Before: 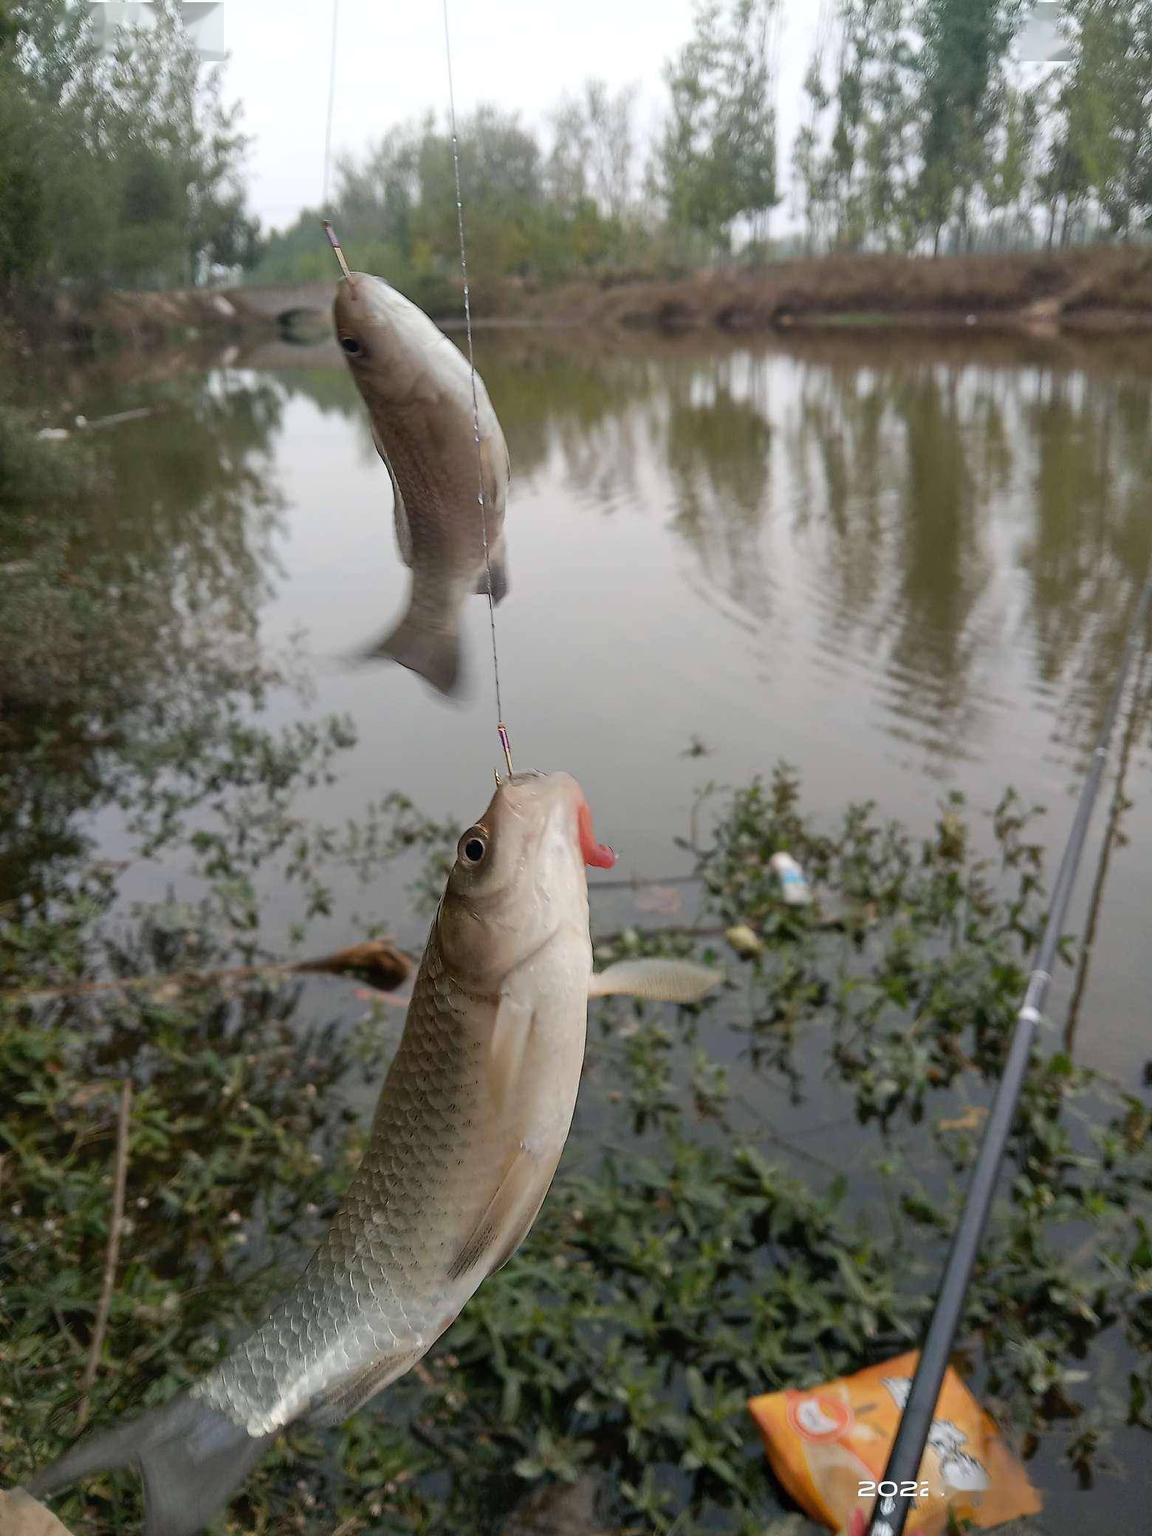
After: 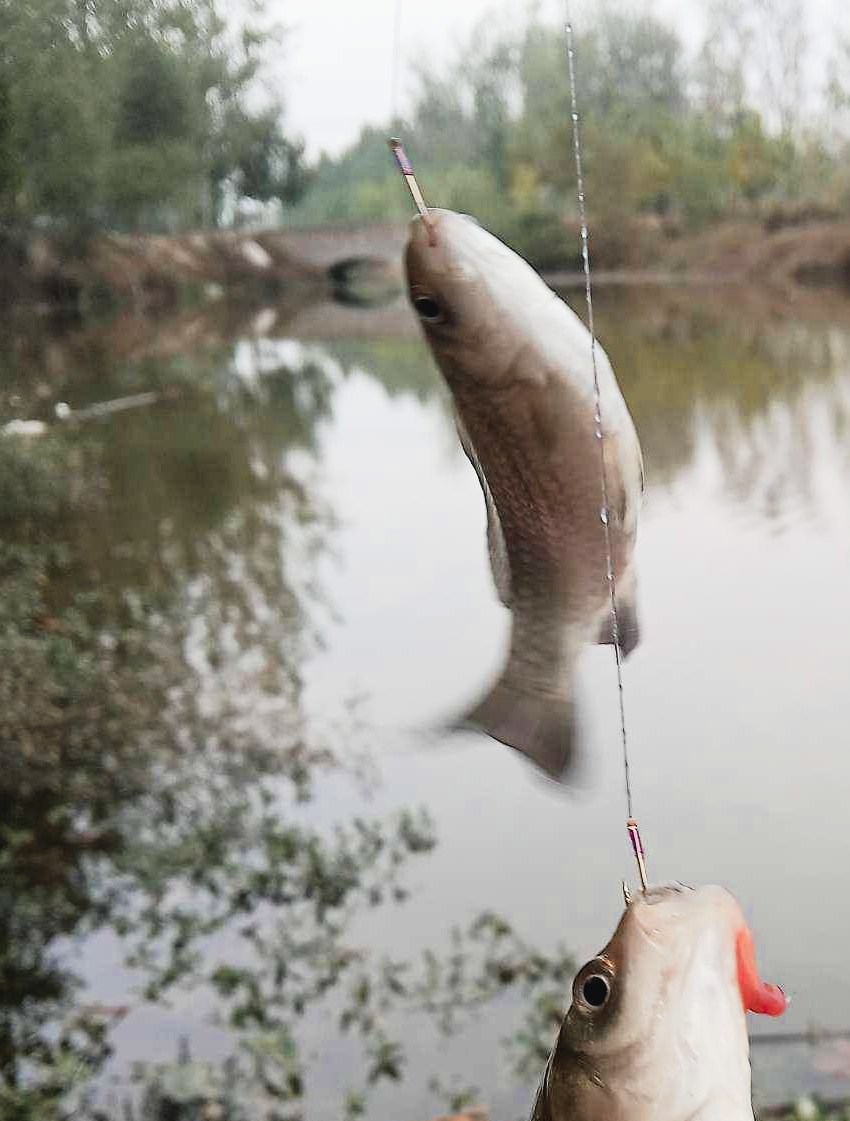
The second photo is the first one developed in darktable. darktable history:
tone curve: curves: ch0 [(0, 0.036) (0.037, 0.042) (0.167, 0.143) (0.433, 0.502) (0.531, 0.637) (0.696, 0.825) (0.856, 0.92) (1, 0.98)]; ch1 [(0, 0) (0.424, 0.383) (0.482, 0.459) (0.501, 0.5) (0.522, 0.526) (0.559, 0.563) (0.604, 0.646) (0.715, 0.729) (1, 1)]; ch2 [(0, 0) (0.369, 0.388) (0.45, 0.48) (0.499, 0.502) (0.504, 0.504) (0.512, 0.526) (0.581, 0.595) (0.708, 0.786) (1, 1)], preserve colors none
color zones: curves: ch0 [(0, 0.473) (0.001, 0.473) (0.226, 0.548) (0.4, 0.589) (0.525, 0.54) (0.728, 0.403) (0.999, 0.473) (1, 0.473)]; ch1 [(0, 0.619) (0.001, 0.619) (0.234, 0.388) (0.4, 0.372) (0.528, 0.422) (0.732, 0.53) (0.999, 0.619) (1, 0.619)]; ch2 [(0, 0.547) (0.001, 0.547) (0.226, 0.45) (0.4, 0.525) (0.525, 0.585) (0.8, 0.511) (0.999, 0.547) (1, 0.547)]
crop and rotate: left 3.055%, top 7.702%, right 42.416%, bottom 38.384%
